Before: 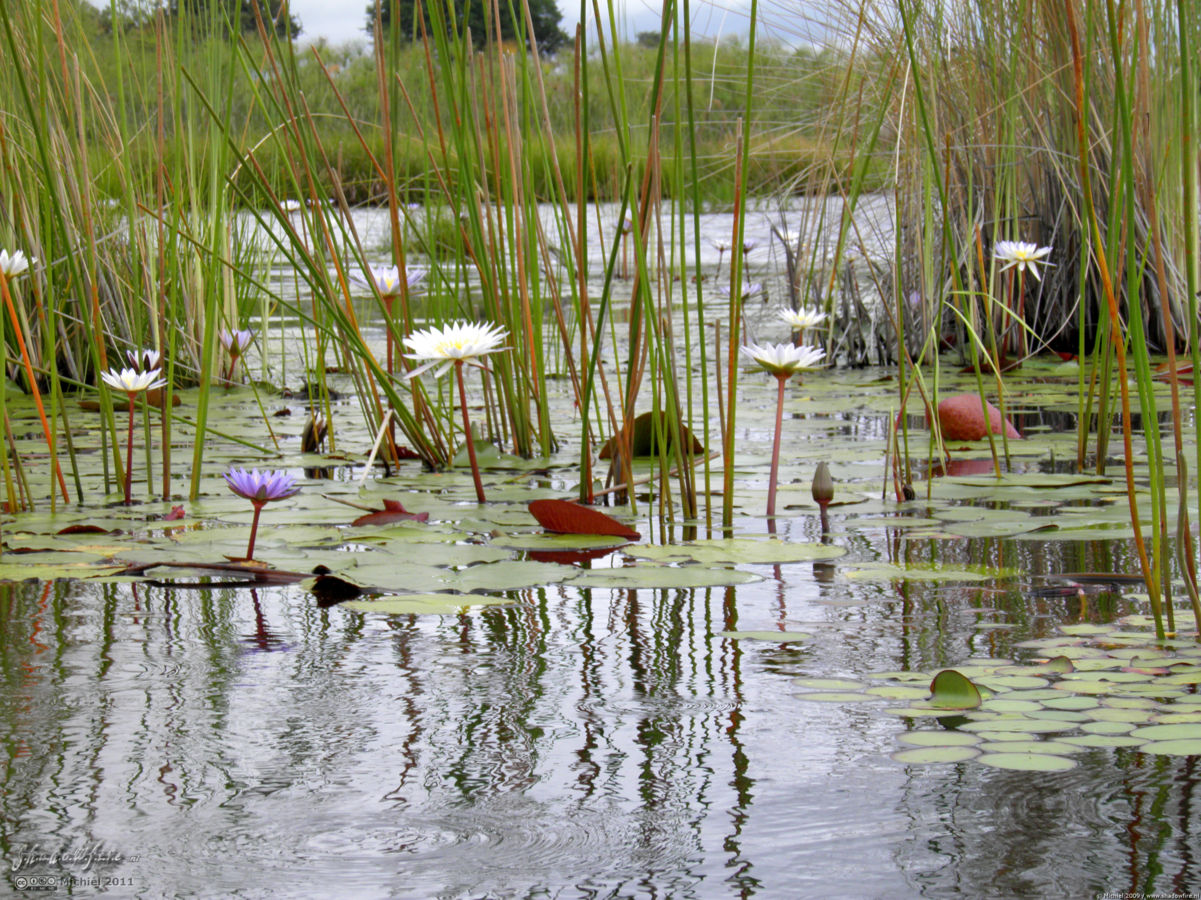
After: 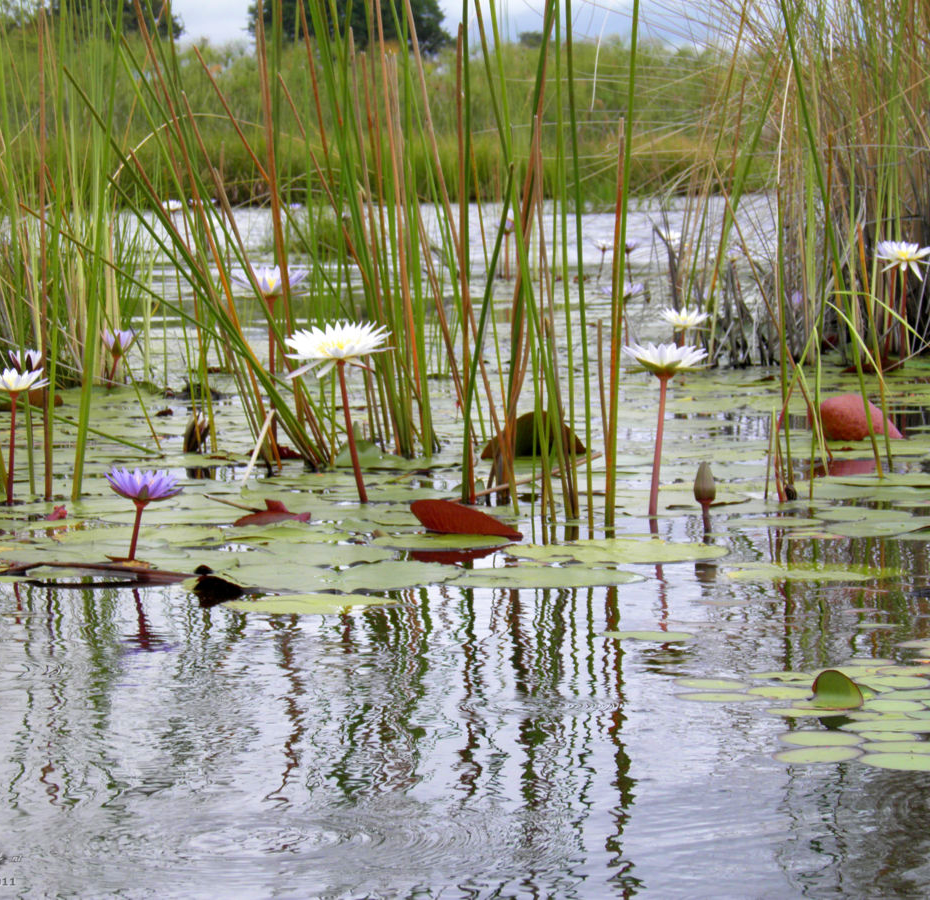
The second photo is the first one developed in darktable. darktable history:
velvia: on, module defaults
crop: left 9.88%, right 12.664%
